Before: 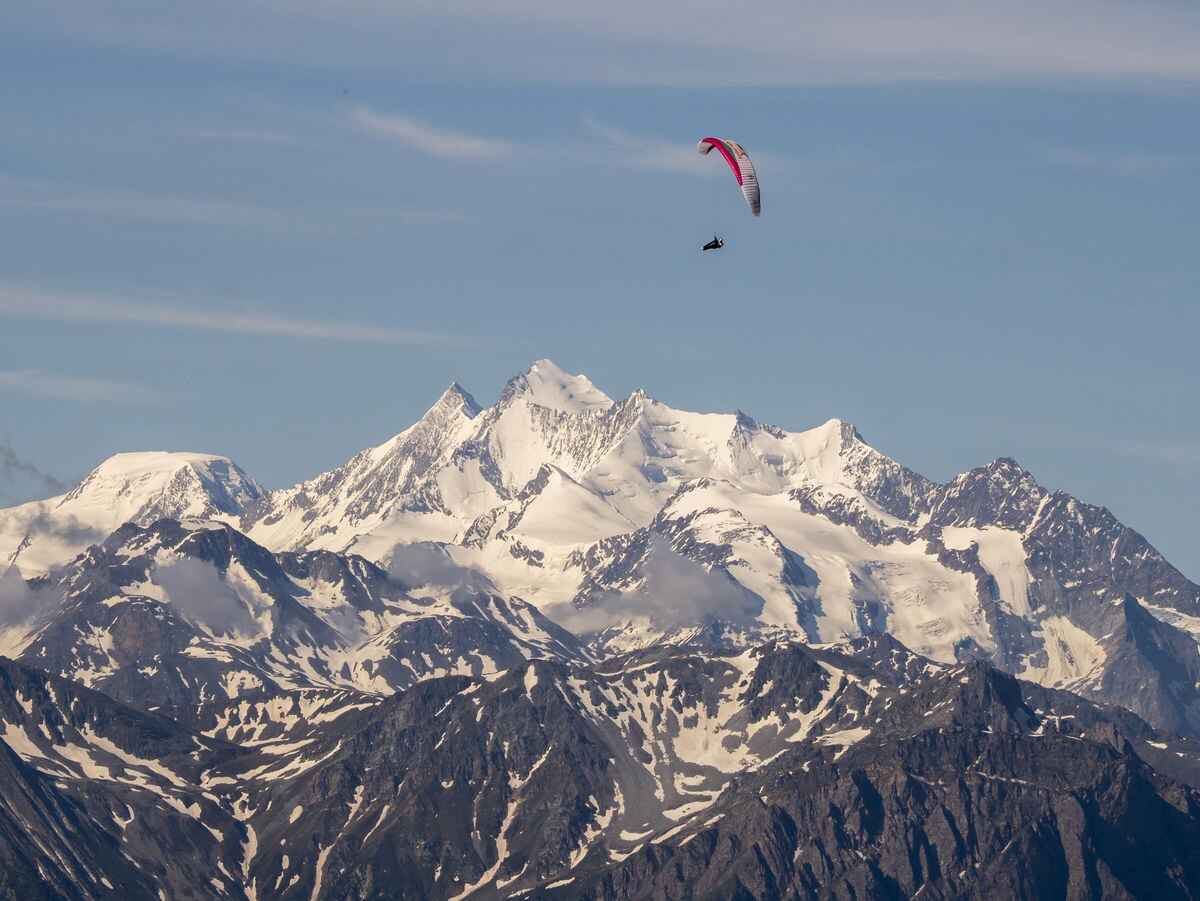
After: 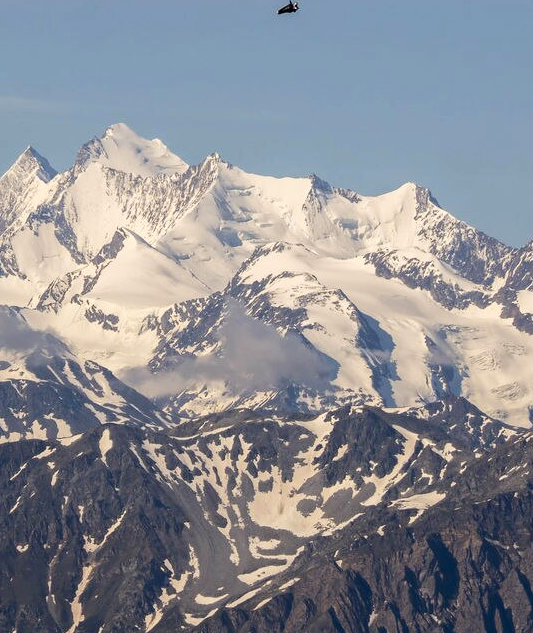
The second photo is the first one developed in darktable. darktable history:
crop: left 35.432%, top 26.233%, right 20.145%, bottom 3.432%
contrast brightness saturation: contrast 0.1, brightness 0.03, saturation 0.09
